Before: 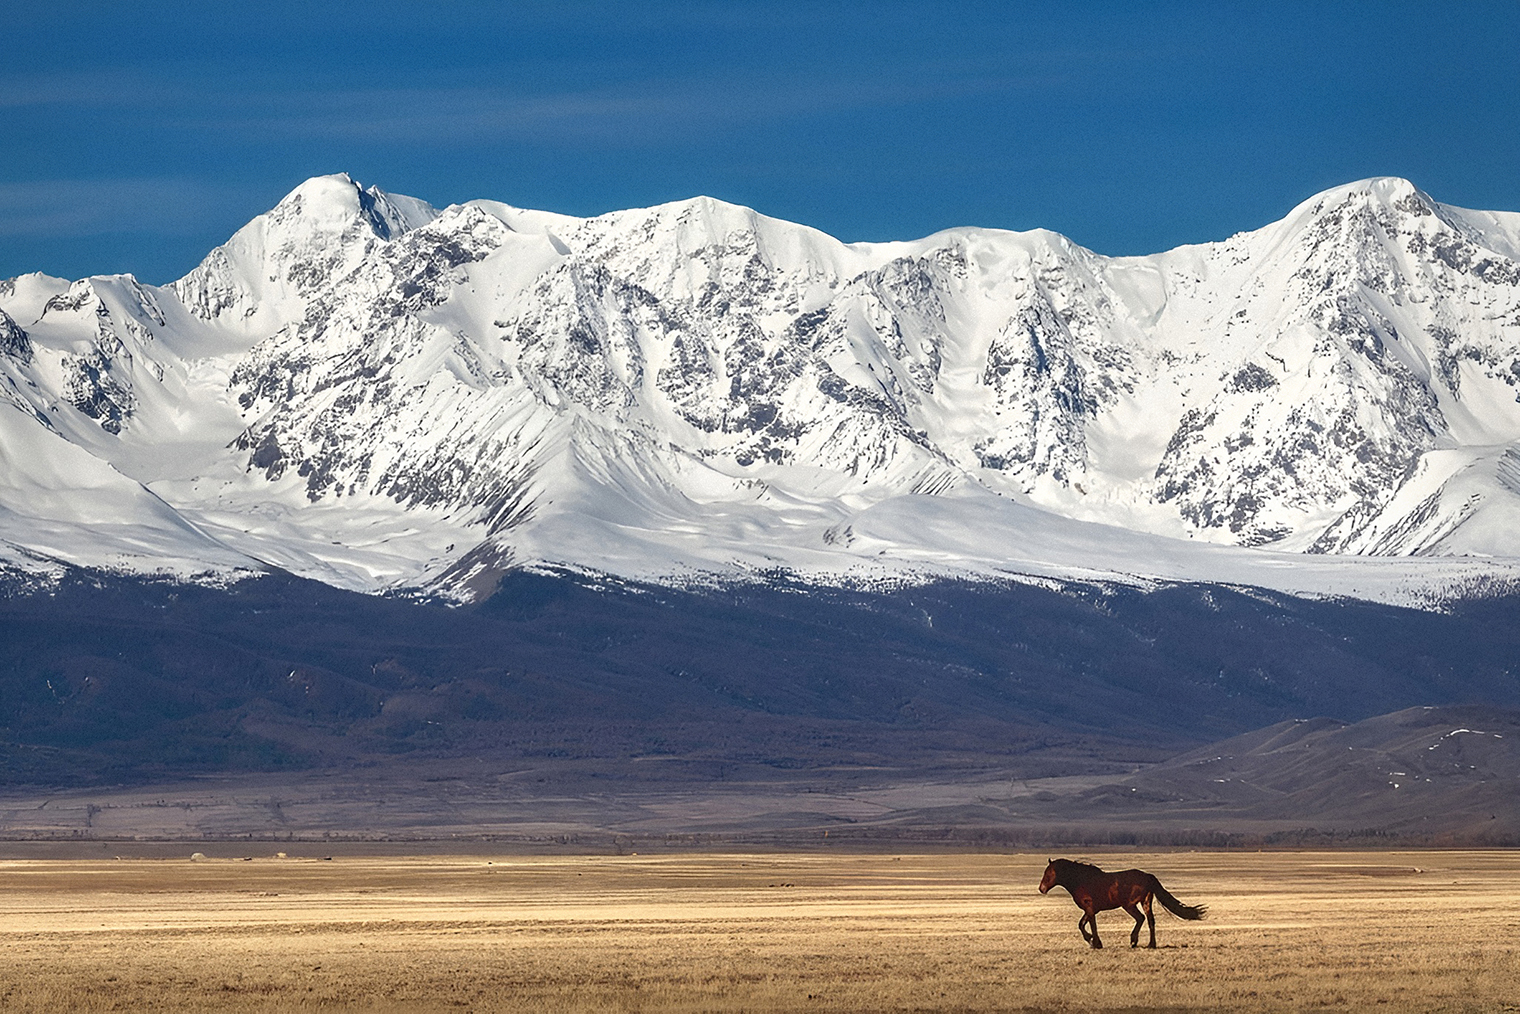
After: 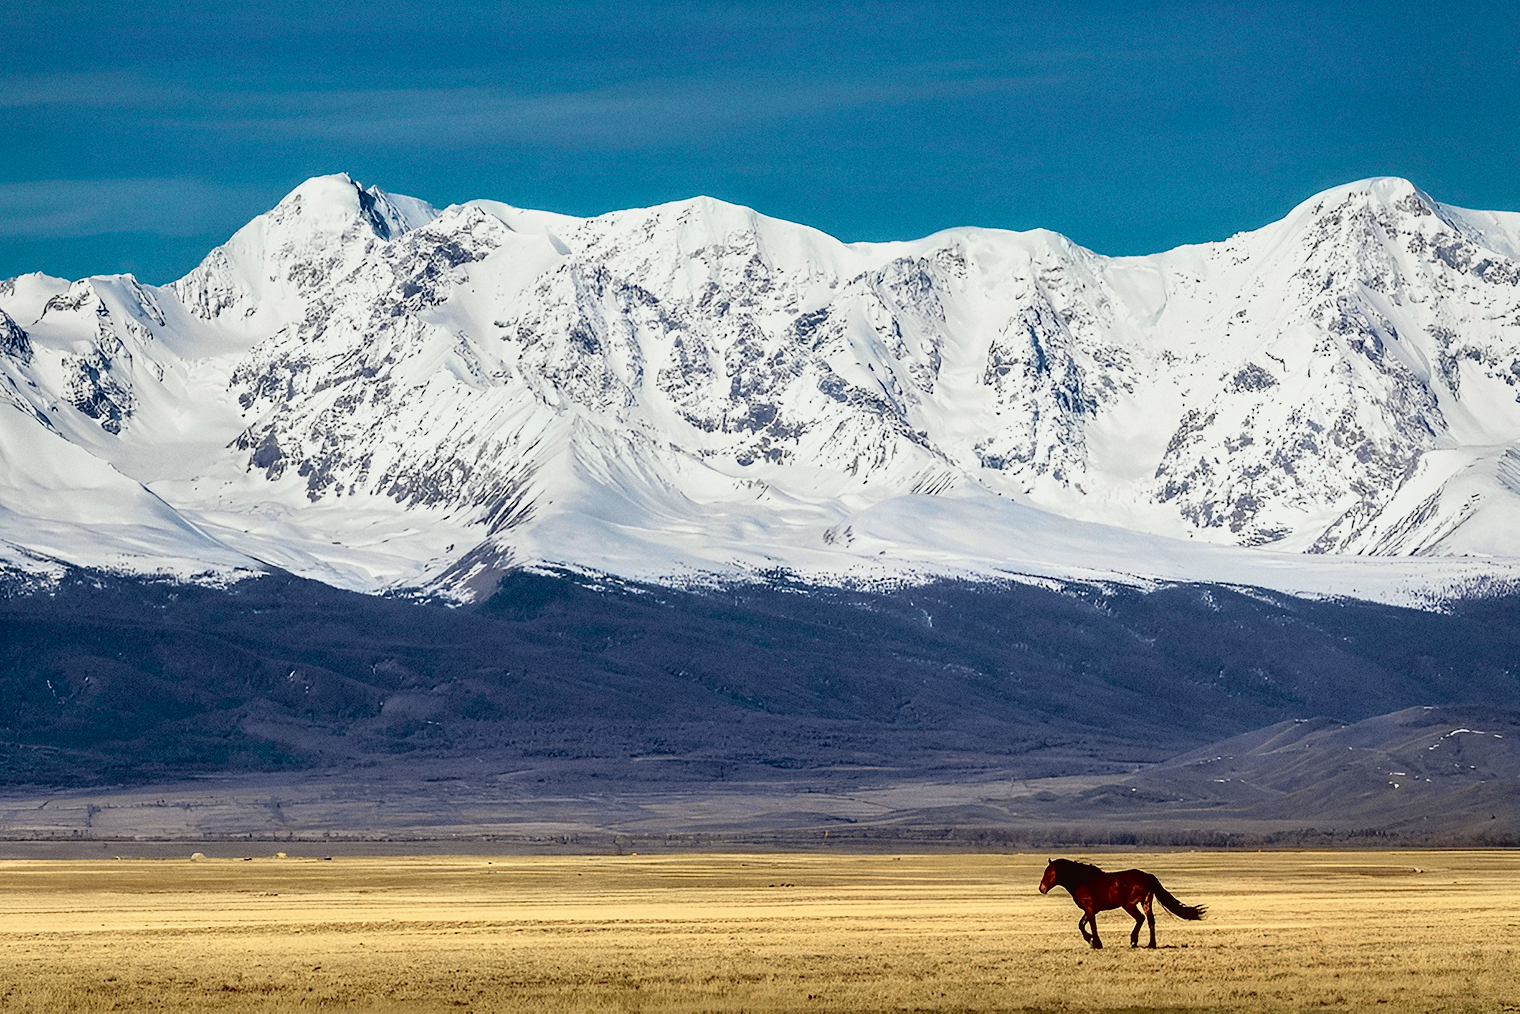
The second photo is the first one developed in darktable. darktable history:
exposure: black level correction 0.016, exposure -0.009 EV, compensate highlight preservation false
tone curve: curves: ch0 [(0, 0.022) (0.114, 0.088) (0.282, 0.316) (0.446, 0.511) (0.613, 0.693) (0.786, 0.843) (0.999, 0.949)]; ch1 [(0, 0) (0.395, 0.343) (0.463, 0.427) (0.486, 0.474) (0.503, 0.5) (0.535, 0.522) (0.555, 0.546) (0.594, 0.614) (0.755, 0.793) (1, 1)]; ch2 [(0, 0) (0.369, 0.388) (0.449, 0.431) (0.501, 0.5) (0.528, 0.517) (0.561, 0.59) (0.612, 0.646) (0.697, 0.721) (1, 1)], color space Lab, independent channels, preserve colors none
